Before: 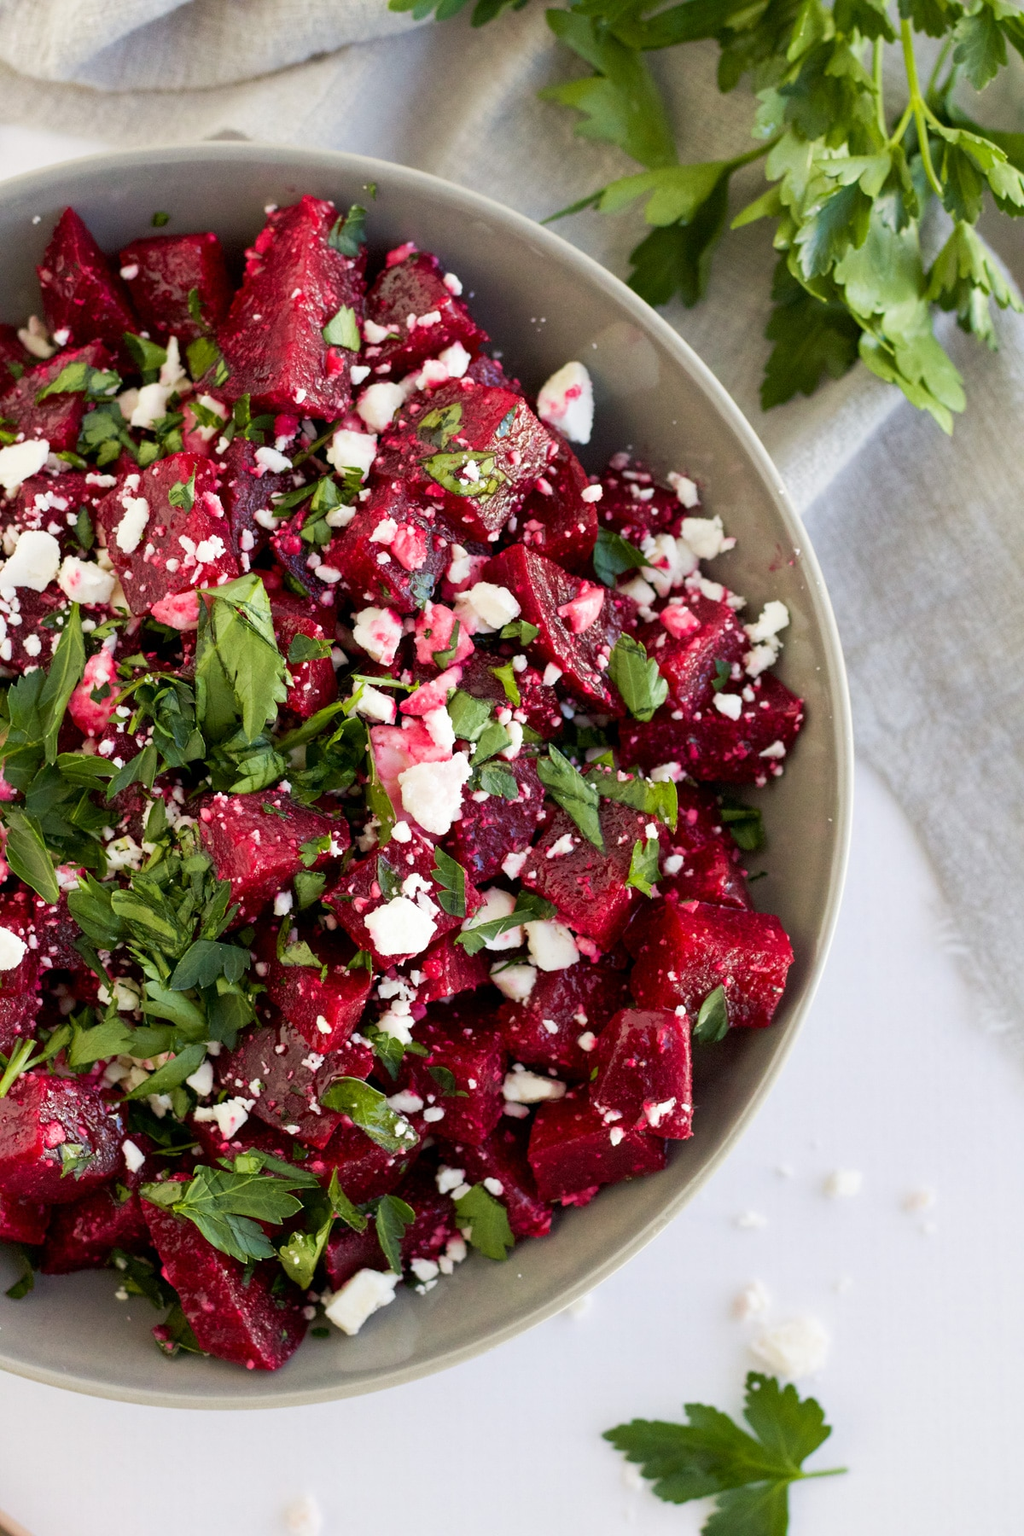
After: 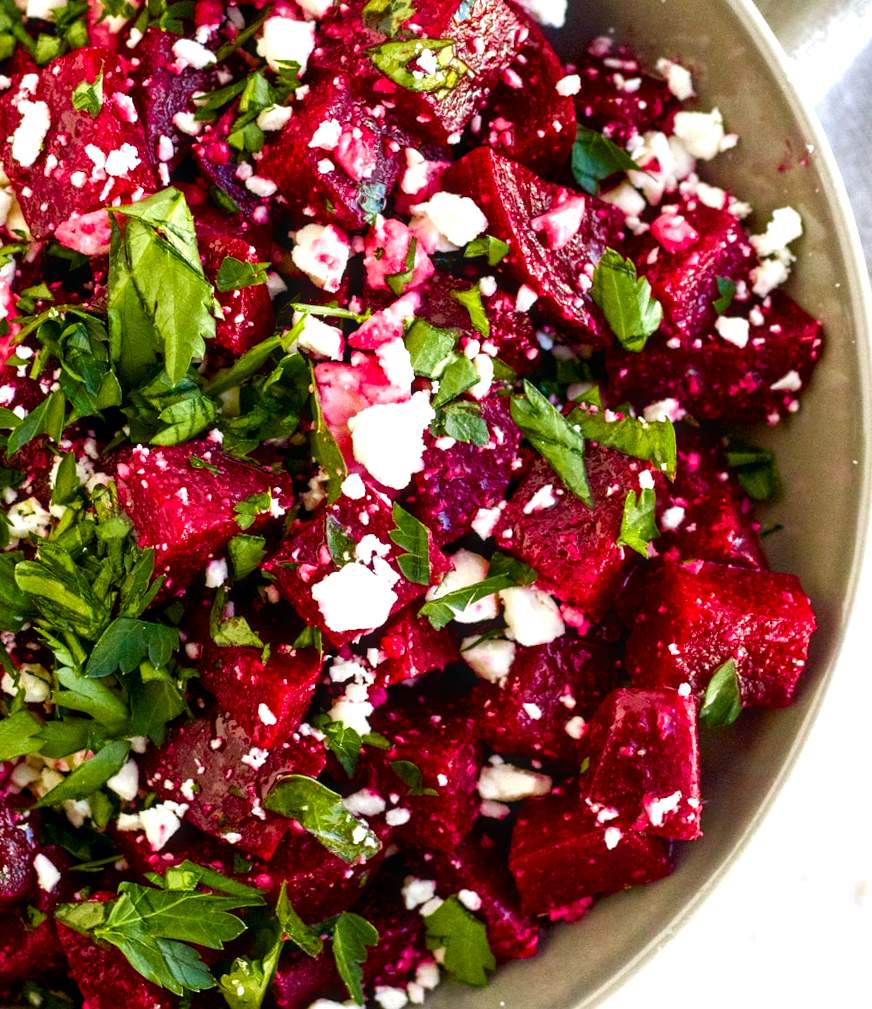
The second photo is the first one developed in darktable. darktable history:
crop: left 11.123%, top 27.61%, right 18.3%, bottom 17.034%
rotate and perspective: rotation -1.17°, automatic cropping off
local contrast: on, module defaults
contrast brightness saturation: brightness -0.09
color balance rgb: linear chroma grading › shadows -2.2%, linear chroma grading › highlights -15%, linear chroma grading › global chroma -10%, linear chroma grading › mid-tones -10%, perceptual saturation grading › global saturation 45%, perceptual saturation grading › highlights -50%, perceptual saturation grading › shadows 30%, perceptual brilliance grading › global brilliance 18%, global vibrance 45%
